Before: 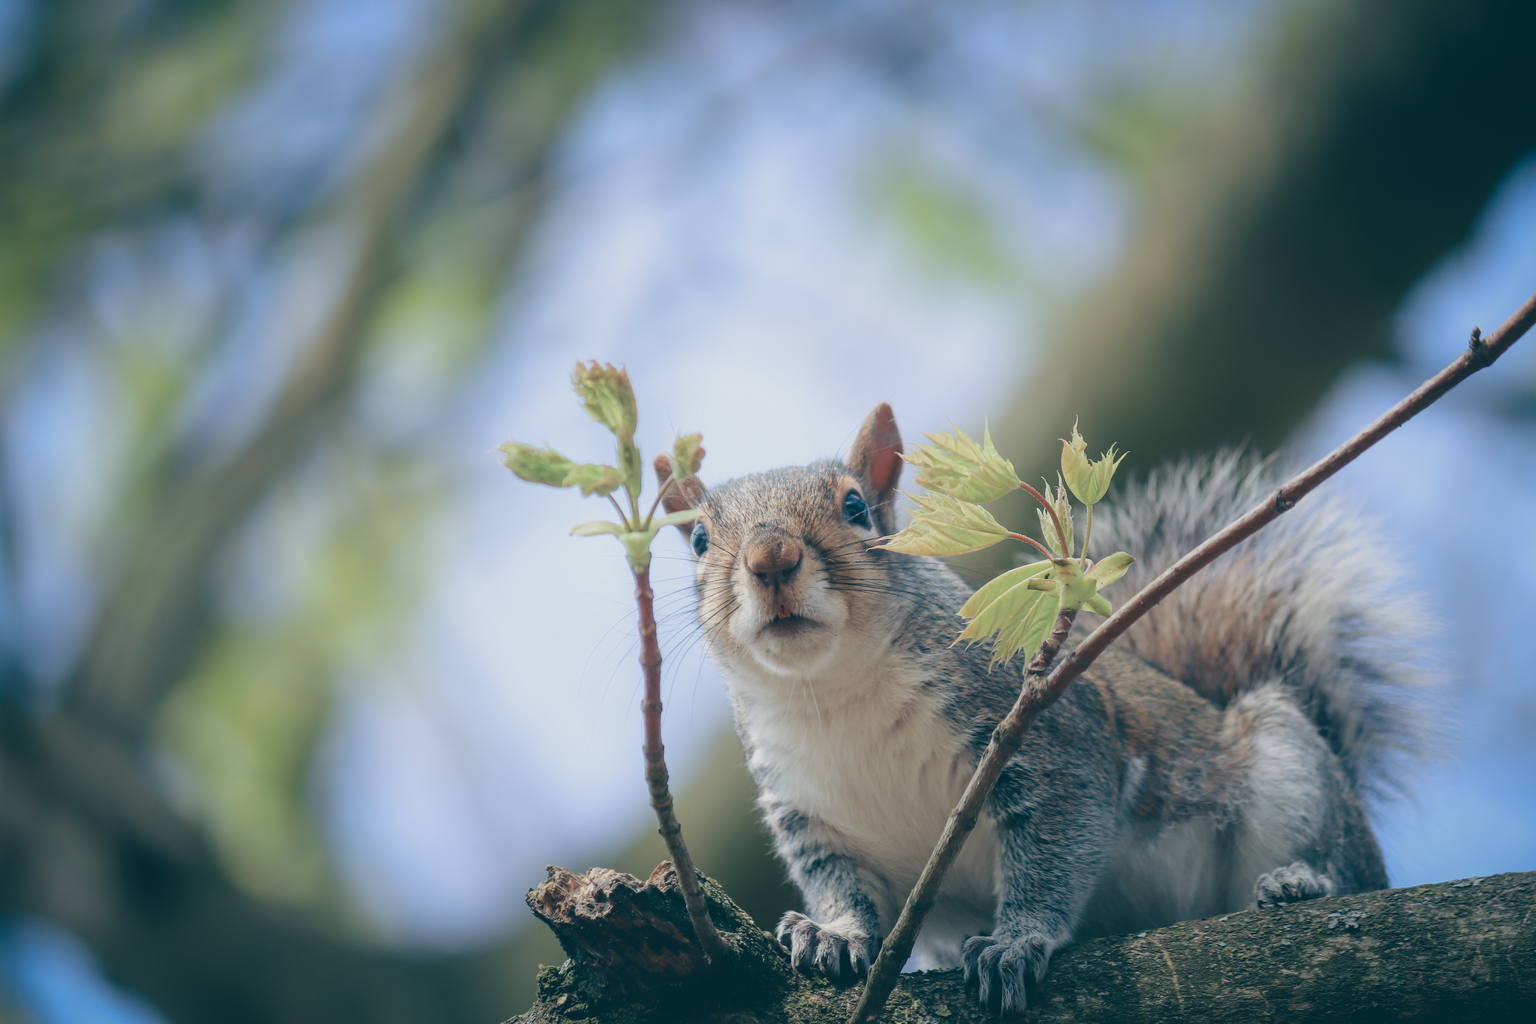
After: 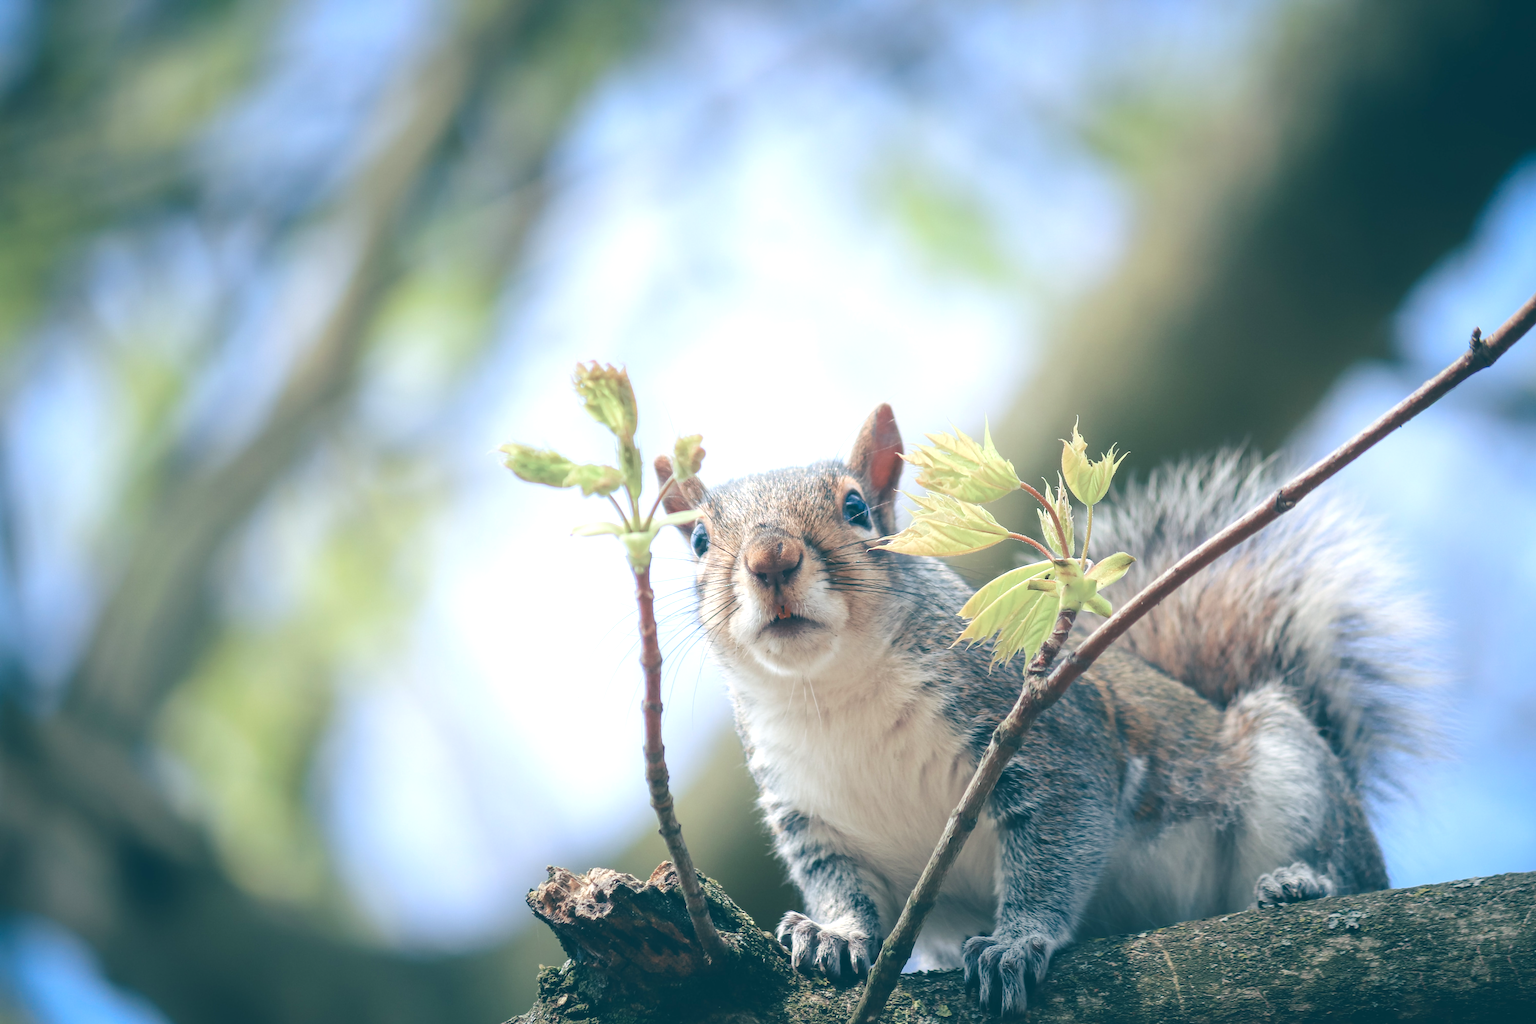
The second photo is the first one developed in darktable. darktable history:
exposure: exposure 0.77 EV, compensate highlight preservation false
